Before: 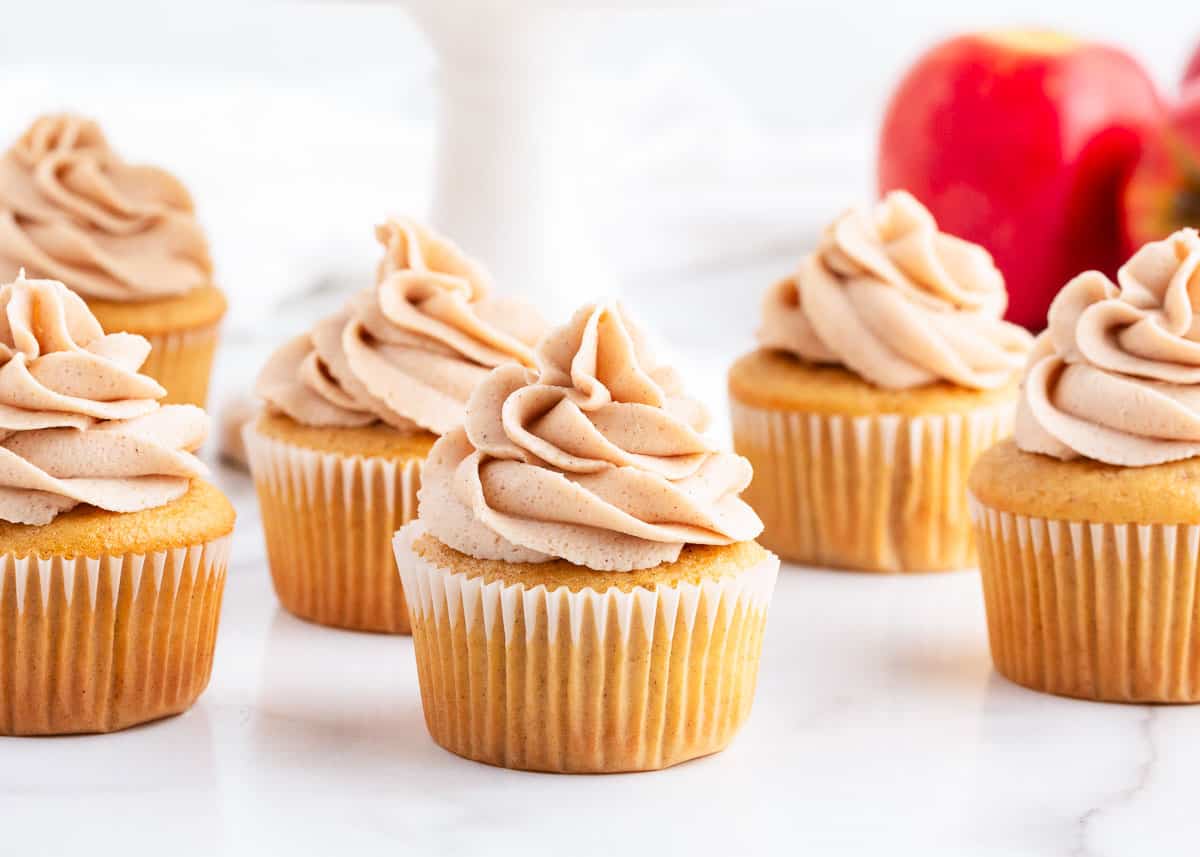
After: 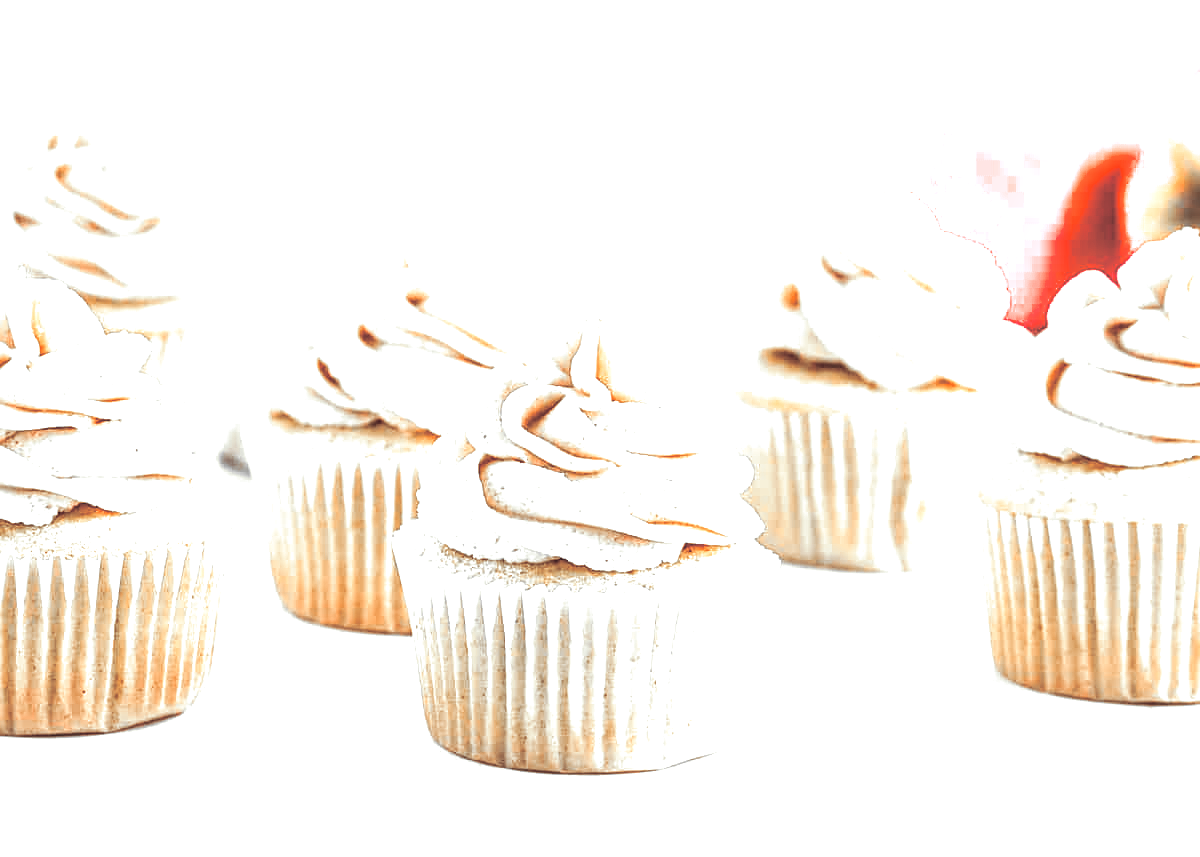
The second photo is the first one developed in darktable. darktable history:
sharpen: on, module defaults
local contrast: on, module defaults
color zones: curves: ch0 [(0, 0.65) (0.096, 0.644) (0.221, 0.539) (0.429, 0.5) (0.571, 0.5) (0.714, 0.5) (0.857, 0.5) (1, 0.65)]; ch1 [(0, 0.5) (0.143, 0.5) (0.257, -0.002) (0.429, 0.04) (0.571, -0.001) (0.714, -0.015) (0.857, 0.024) (1, 0.5)]
color balance rgb: perceptual saturation grading › global saturation 20%, perceptual saturation grading › highlights -25%, perceptual saturation grading › shadows 25%
color balance: mode lift, gamma, gain (sRGB), lift [0.997, 0.979, 1.021, 1.011], gamma [1, 1.084, 0.916, 0.998], gain [1, 0.87, 1.13, 1.101], contrast 4.55%, contrast fulcrum 38.24%, output saturation 104.09%
split-toning: shadows › saturation 0.2
exposure: black level correction 0, exposure 1.1 EV, compensate exposure bias true, compensate highlight preservation false
